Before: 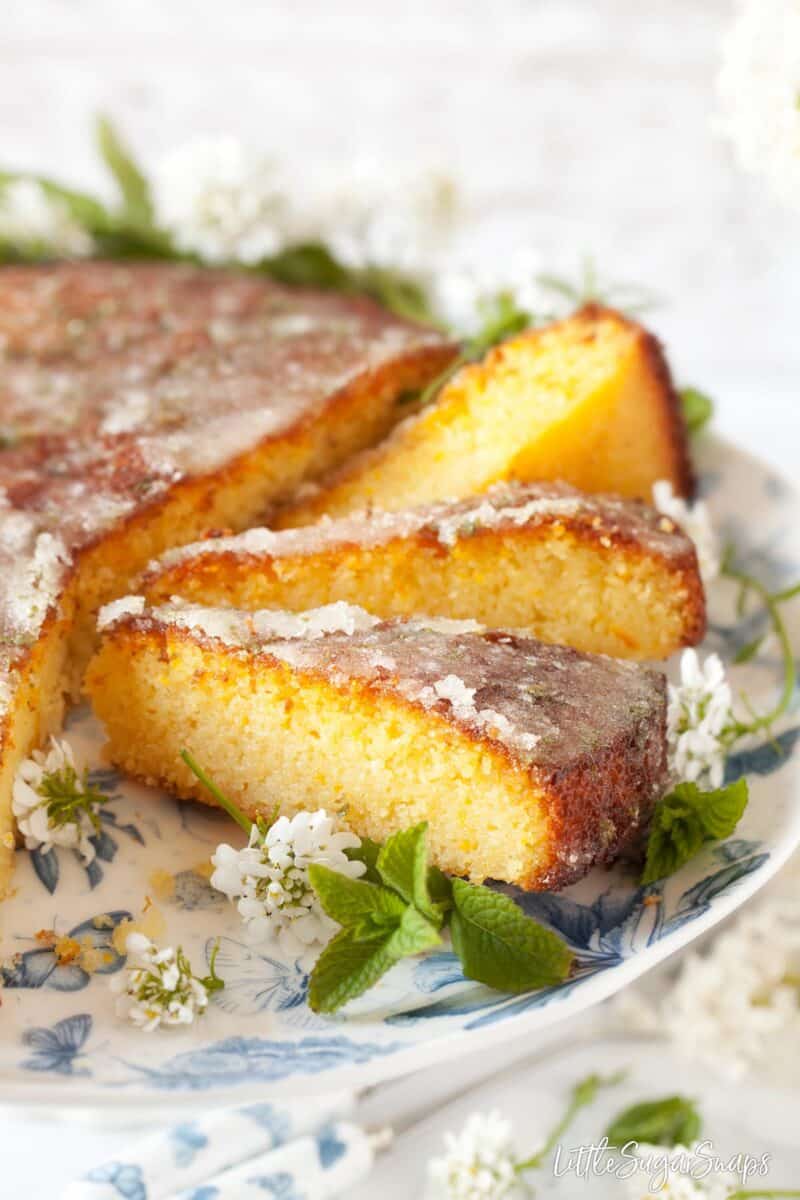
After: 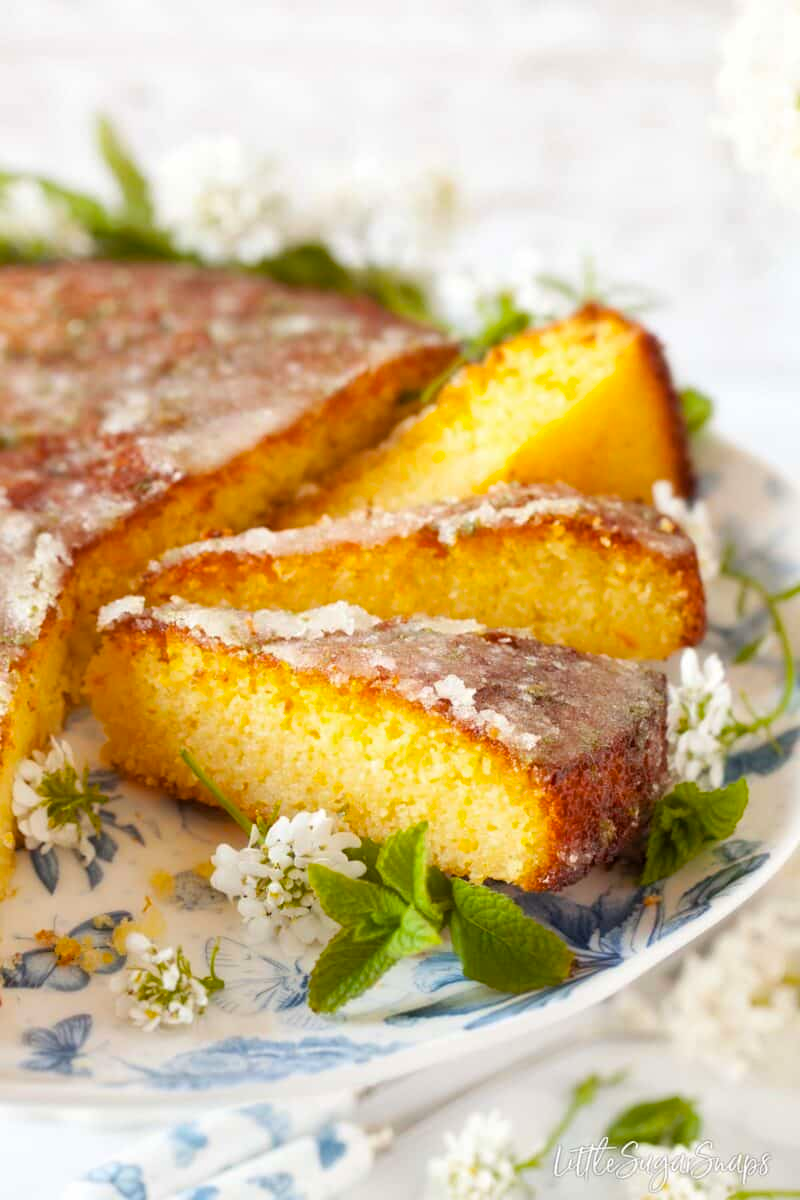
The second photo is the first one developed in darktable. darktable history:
color balance rgb: shadows lift › chroma 1.041%, shadows lift › hue 29.44°, perceptual saturation grading › global saturation 25.364%
